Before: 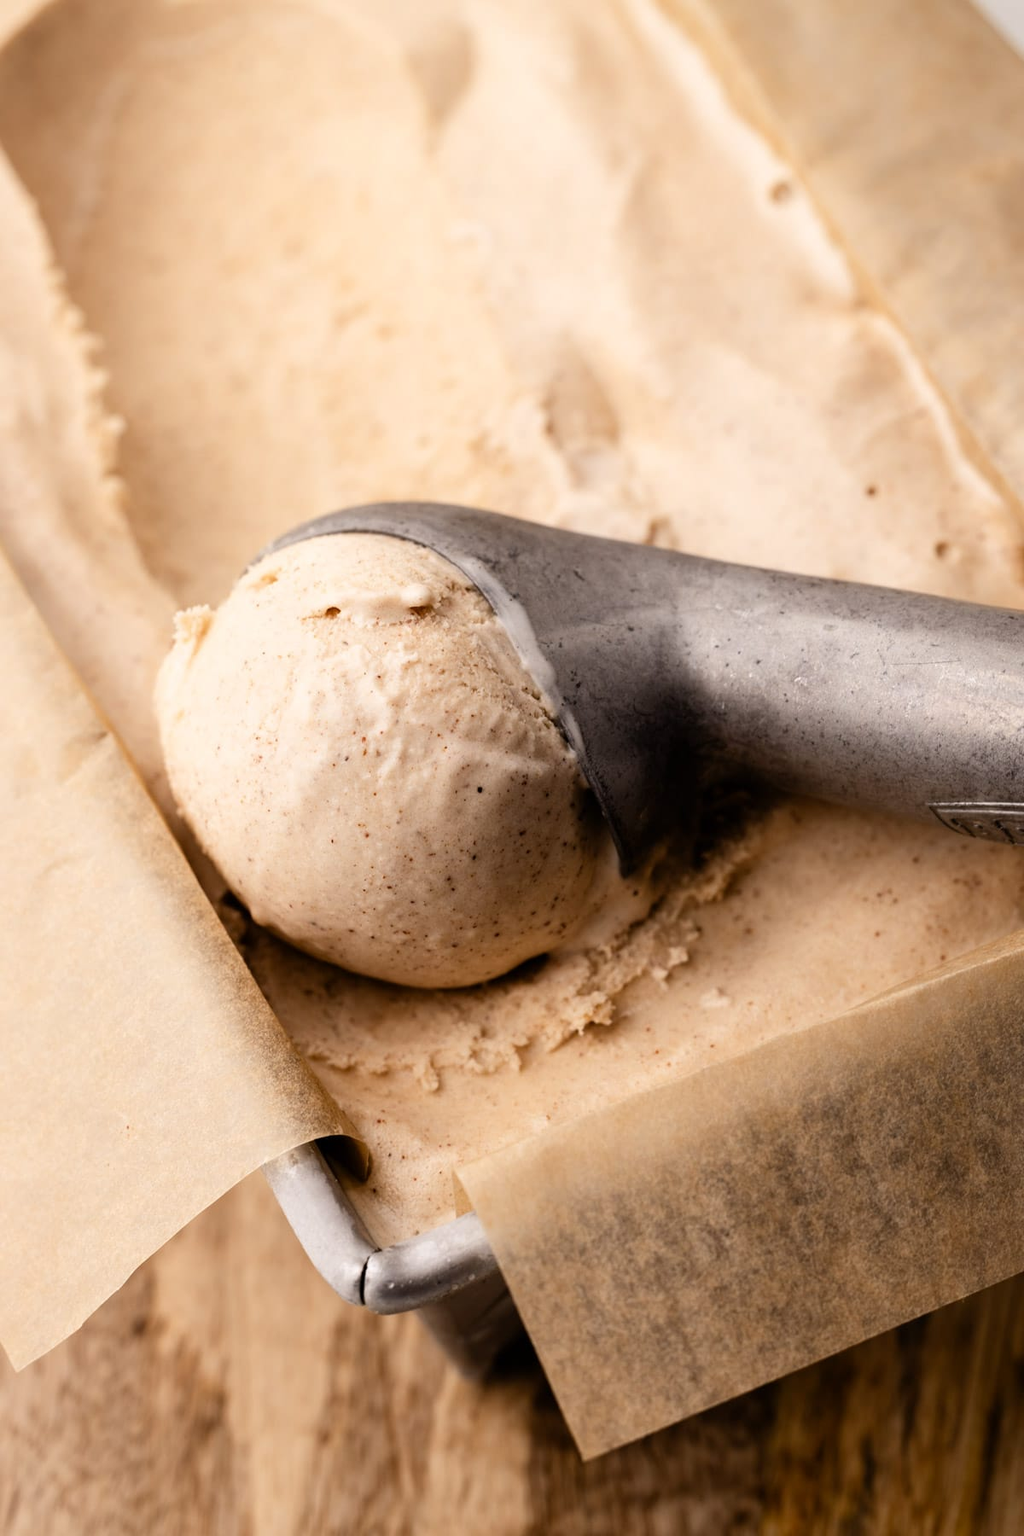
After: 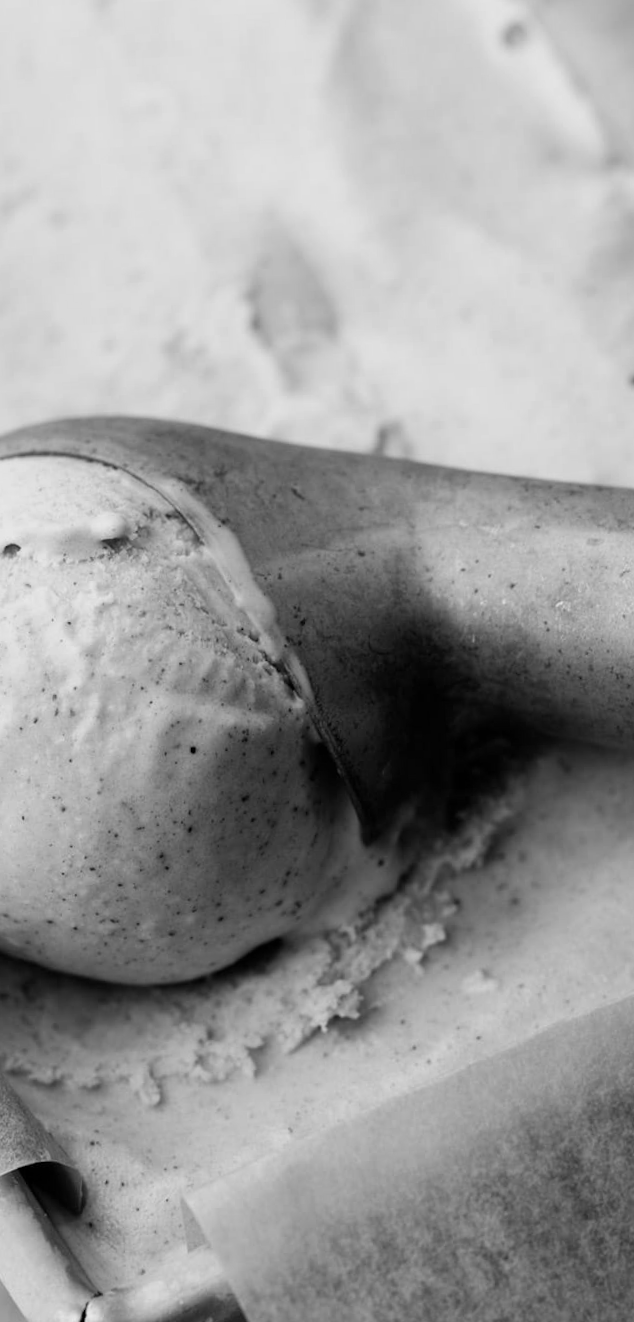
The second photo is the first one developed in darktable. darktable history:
color zones: curves: ch1 [(0.29, 0.492) (0.373, 0.185) (0.509, 0.481)]; ch2 [(0.25, 0.462) (0.749, 0.457)], mix 40.67%
monochrome: a -74.22, b 78.2
crop: left 32.075%, top 10.976%, right 18.355%, bottom 17.596%
rotate and perspective: rotation -2.56°, automatic cropping off
